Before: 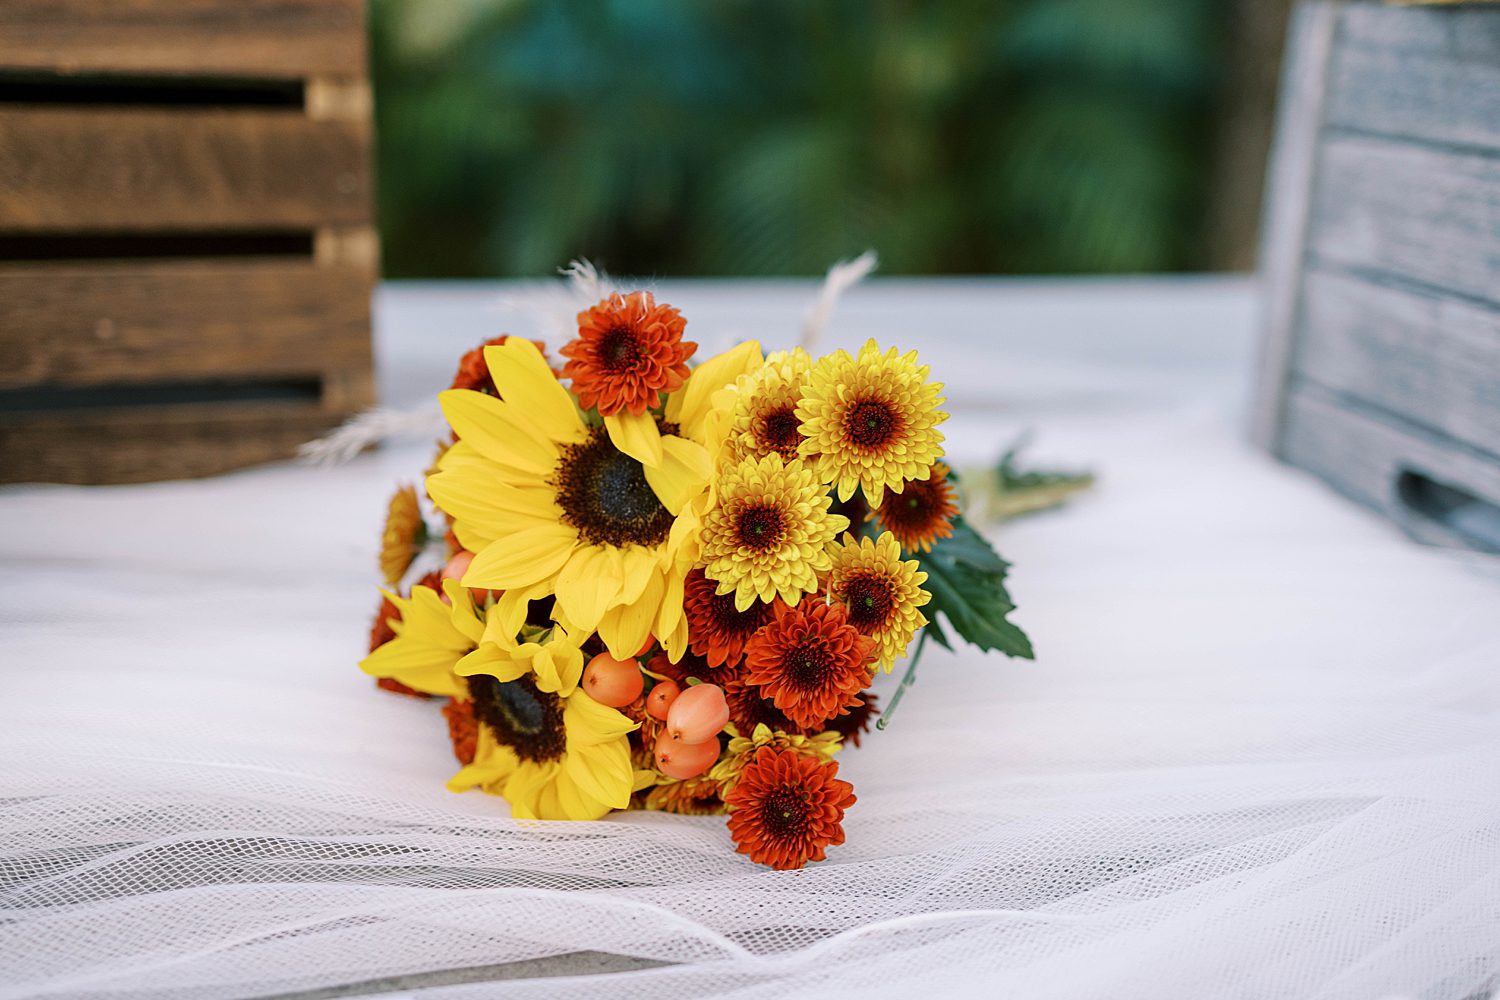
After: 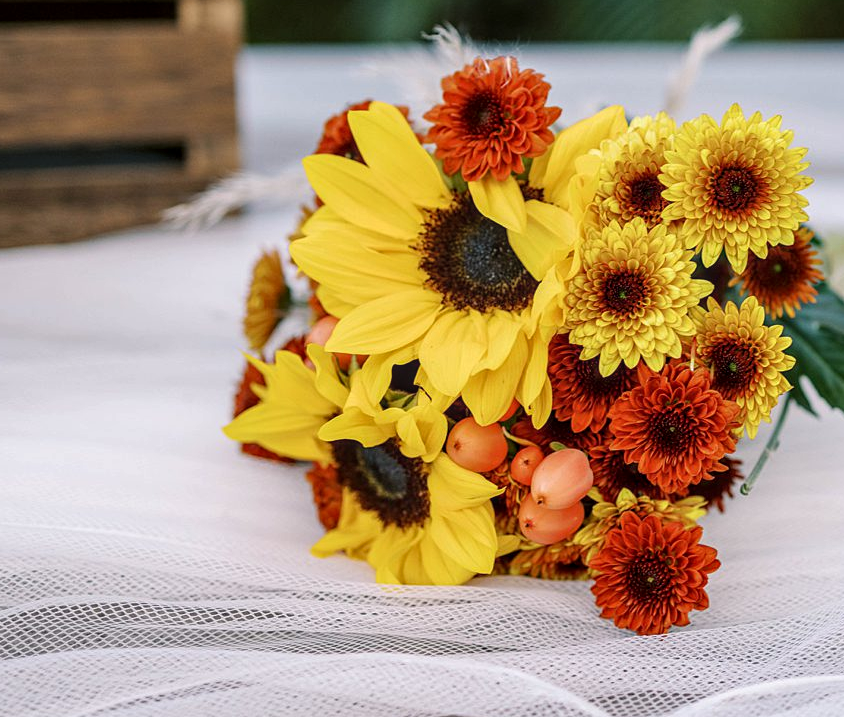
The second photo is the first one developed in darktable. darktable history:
local contrast: on, module defaults
crop: left 9.124%, top 23.524%, right 34.569%, bottom 4.729%
